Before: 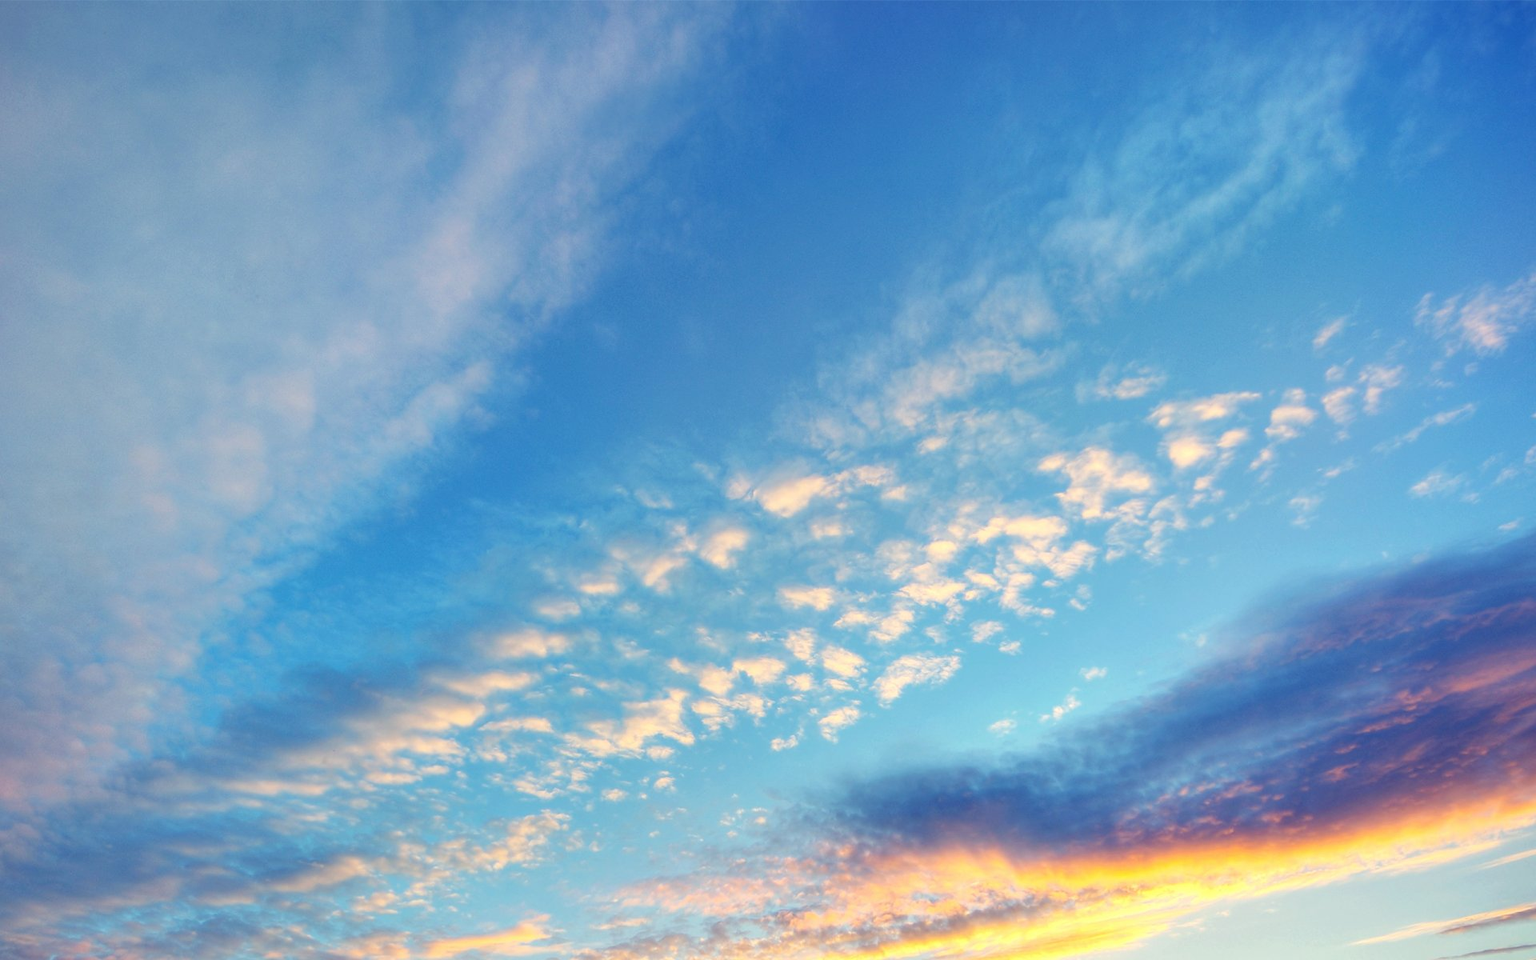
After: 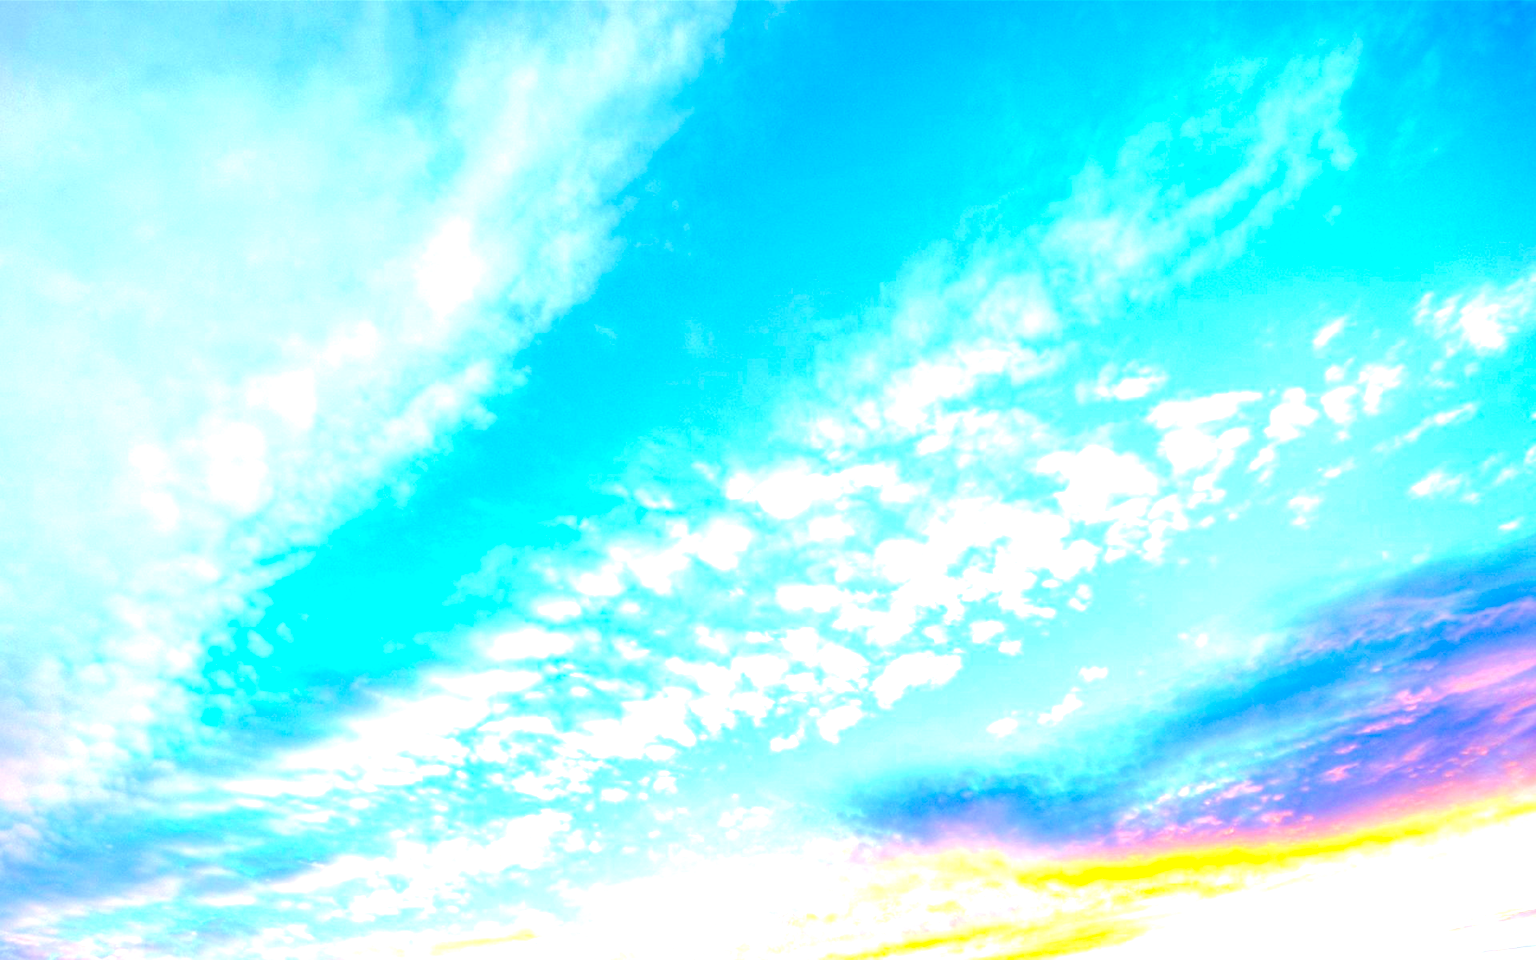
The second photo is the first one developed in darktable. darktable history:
color balance rgb: linear chroma grading › shadows 9.711%, linear chroma grading › highlights 10.623%, linear chroma grading › global chroma 15.202%, linear chroma grading › mid-tones 14.623%, perceptual saturation grading › global saturation 0.616%, perceptual brilliance grading › mid-tones 10.458%, perceptual brilliance grading › shadows 14.334%
exposure: black level correction 0.001, exposure 1.649 EV, compensate highlight preservation false
